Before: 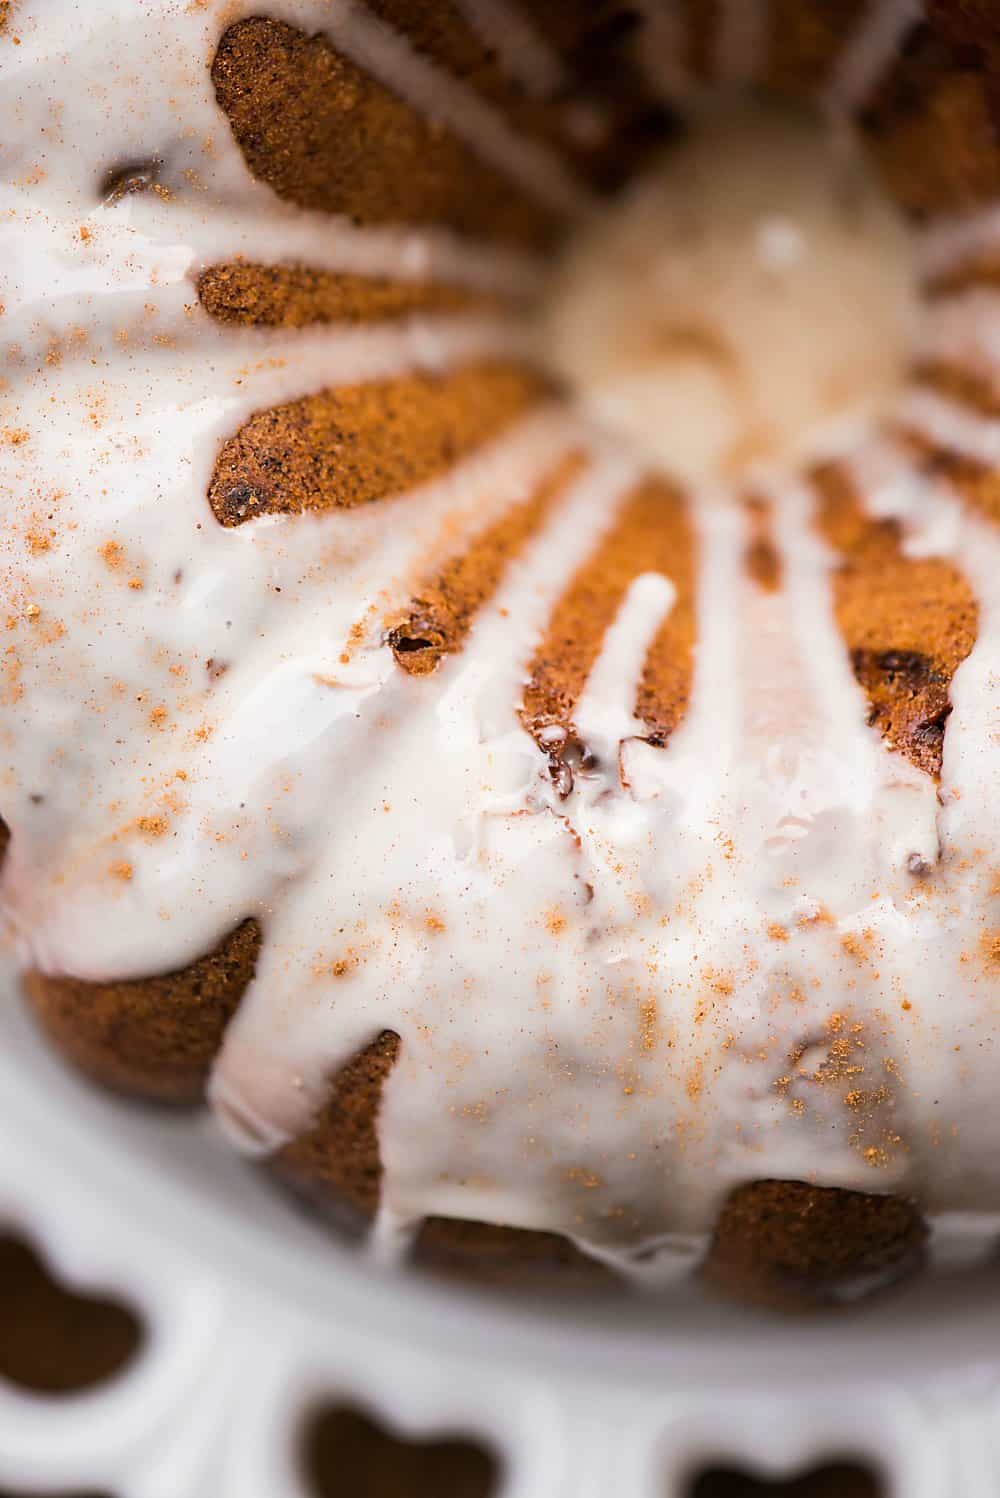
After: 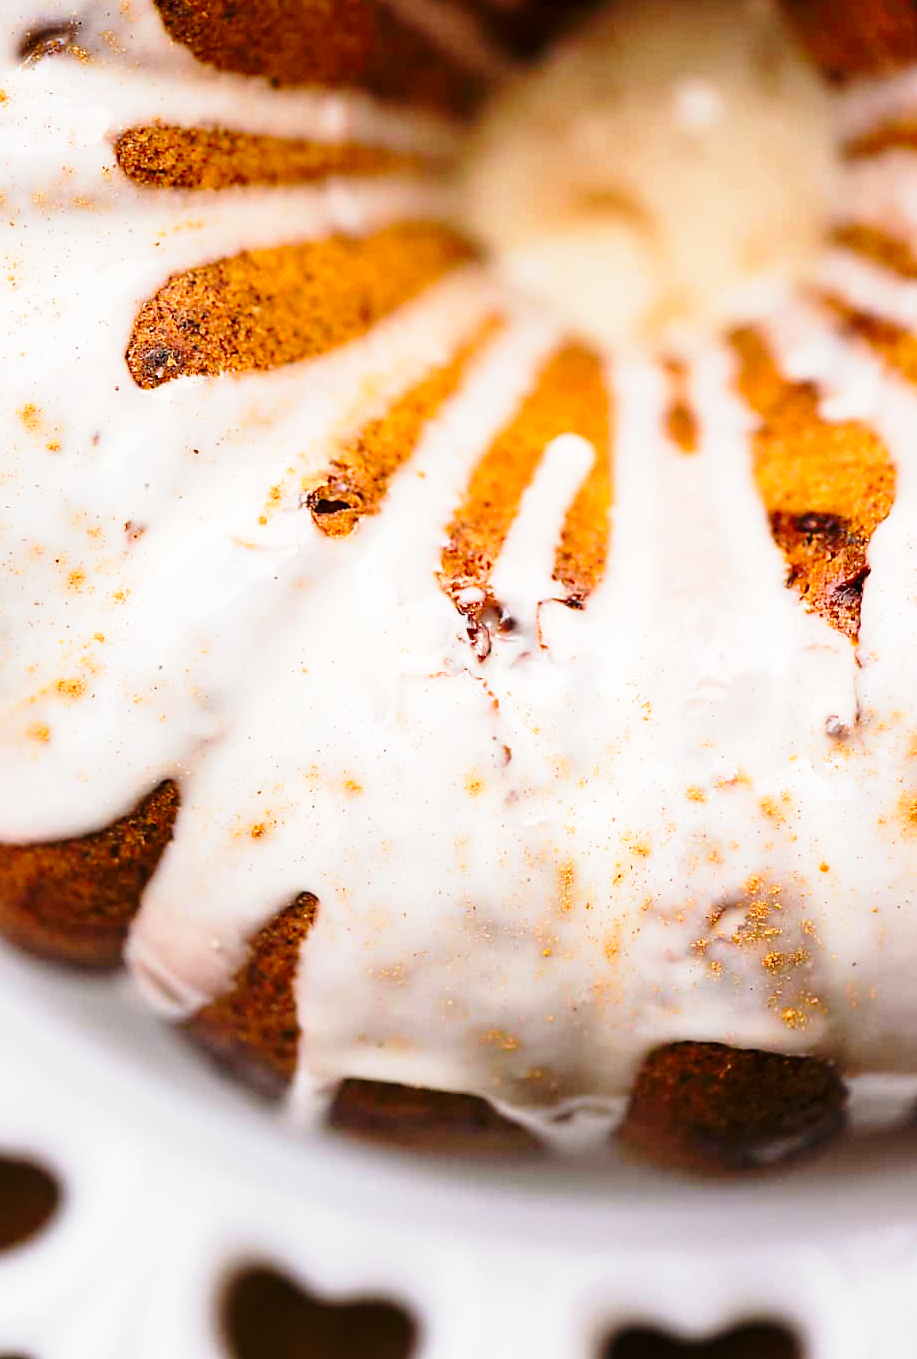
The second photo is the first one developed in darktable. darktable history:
crop and rotate: left 8.262%, top 9.226%
color contrast: green-magenta contrast 1.2, blue-yellow contrast 1.2
base curve: curves: ch0 [(0, 0) (0.028, 0.03) (0.121, 0.232) (0.46, 0.748) (0.859, 0.968) (1, 1)], preserve colors none
